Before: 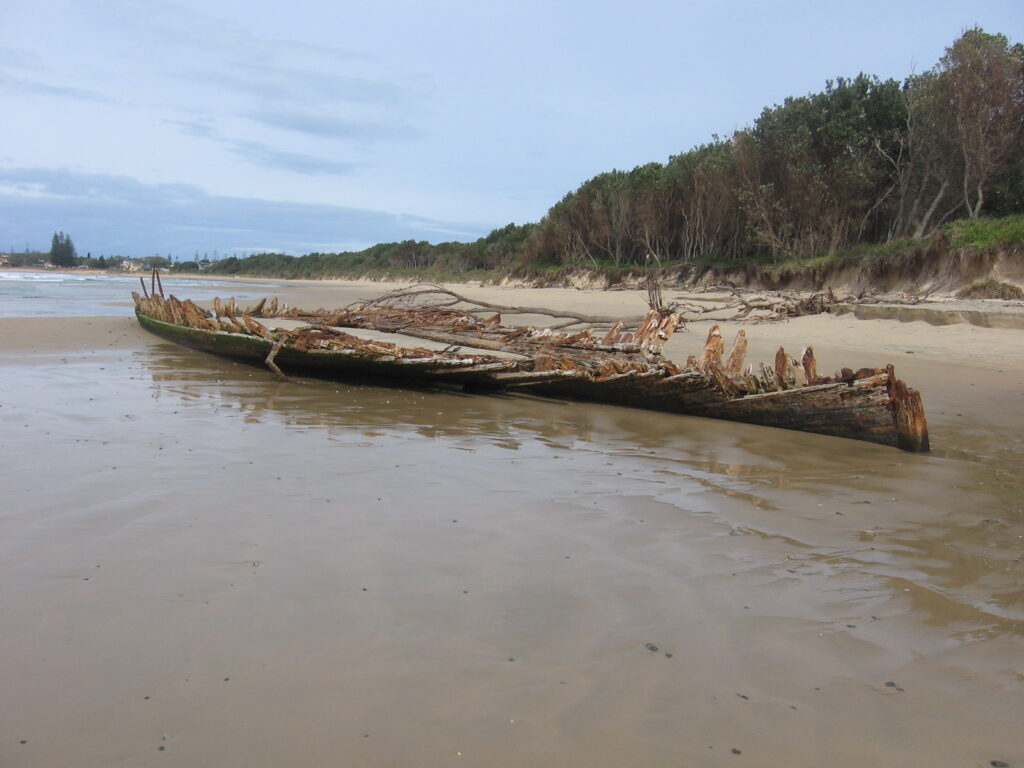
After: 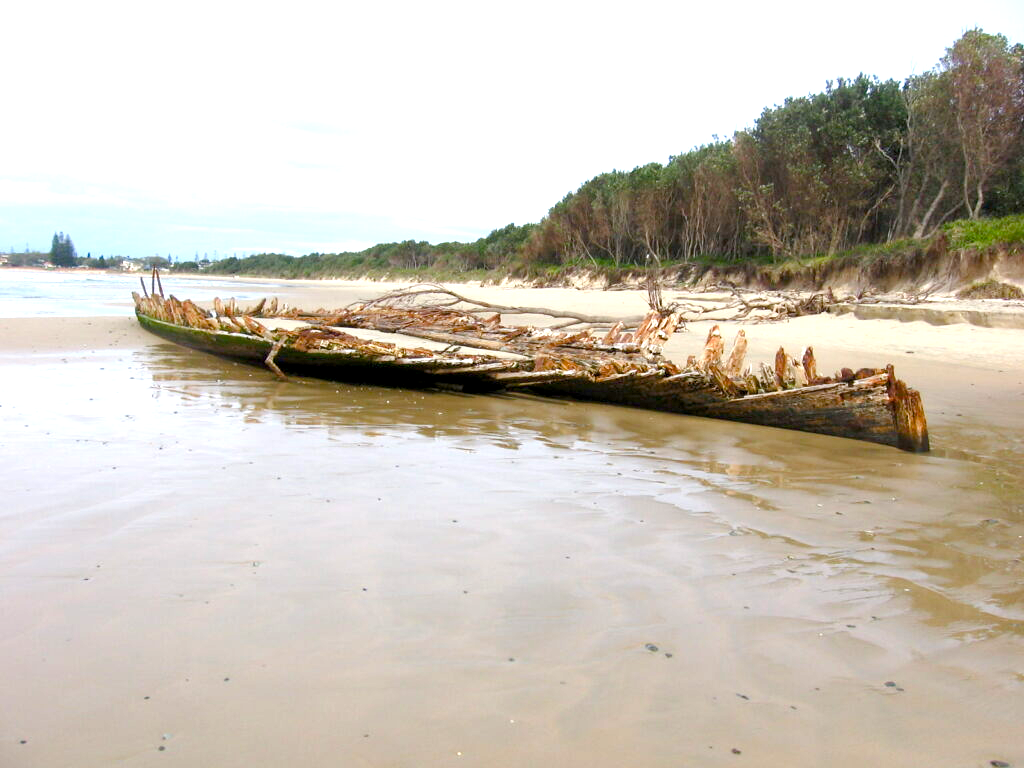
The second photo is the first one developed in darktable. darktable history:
exposure: black level correction 0, exposure 1 EV, compensate highlight preservation false
color balance rgb: shadows lift › luminance -9.41%, highlights gain › luminance 17.6%, global offset › luminance -1.45%, perceptual saturation grading › highlights -17.77%, perceptual saturation grading › mid-tones 33.1%, perceptual saturation grading › shadows 50.52%, global vibrance 24.22%
